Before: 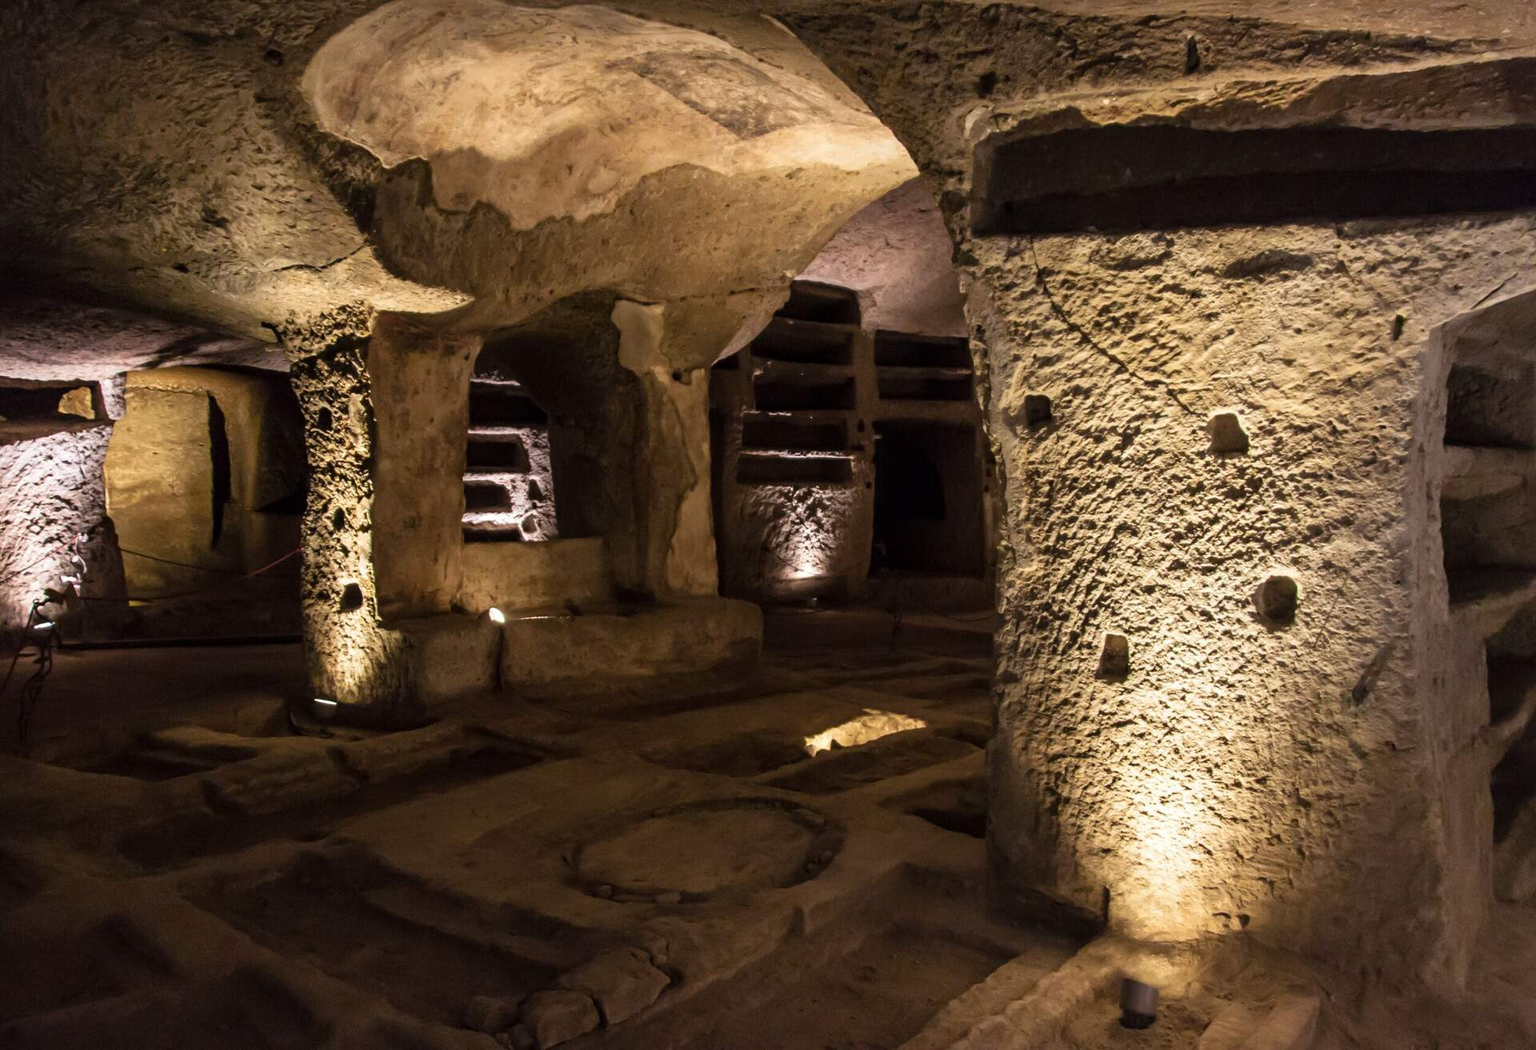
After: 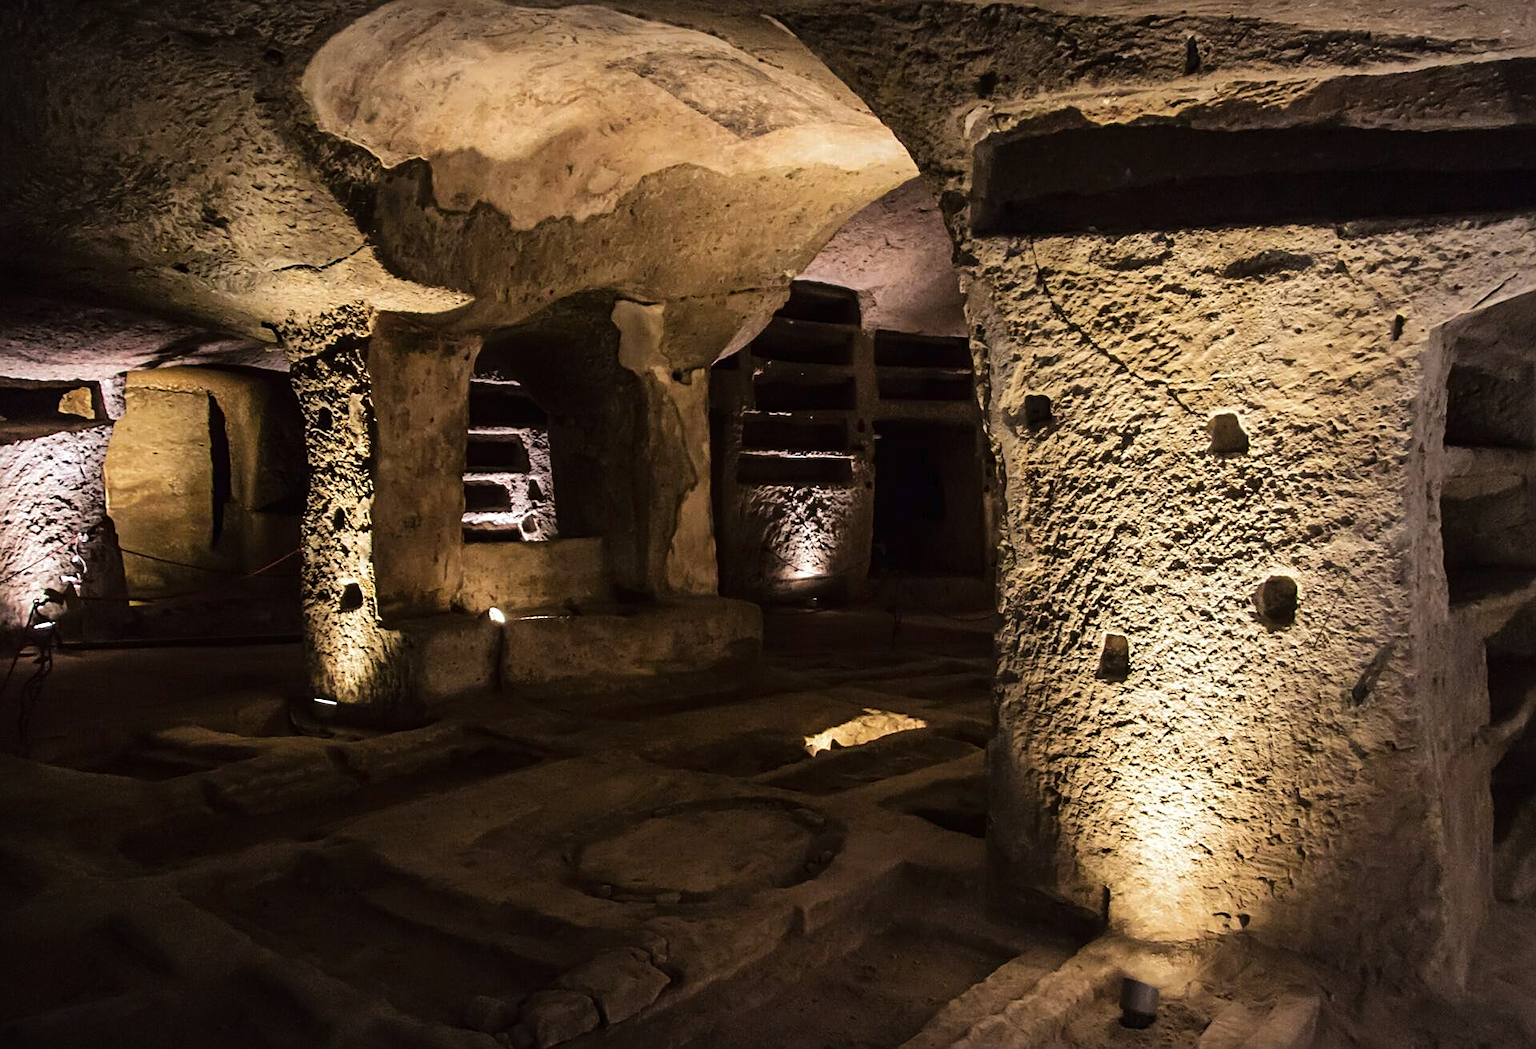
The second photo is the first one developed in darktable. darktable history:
tone curve: curves: ch0 [(0, 0) (0.003, 0.012) (0.011, 0.014) (0.025, 0.02) (0.044, 0.034) (0.069, 0.047) (0.1, 0.063) (0.136, 0.086) (0.177, 0.131) (0.224, 0.183) (0.277, 0.243) (0.335, 0.317) (0.399, 0.403) (0.468, 0.488) (0.543, 0.573) (0.623, 0.649) (0.709, 0.718) (0.801, 0.795) (0.898, 0.872) (1, 1)], color space Lab, linked channels, preserve colors none
tone equalizer: edges refinement/feathering 500, mask exposure compensation -1.57 EV, preserve details no
vignetting: fall-off start 98.03%, fall-off radius 100.72%, width/height ratio 1.427
sharpen: on, module defaults
